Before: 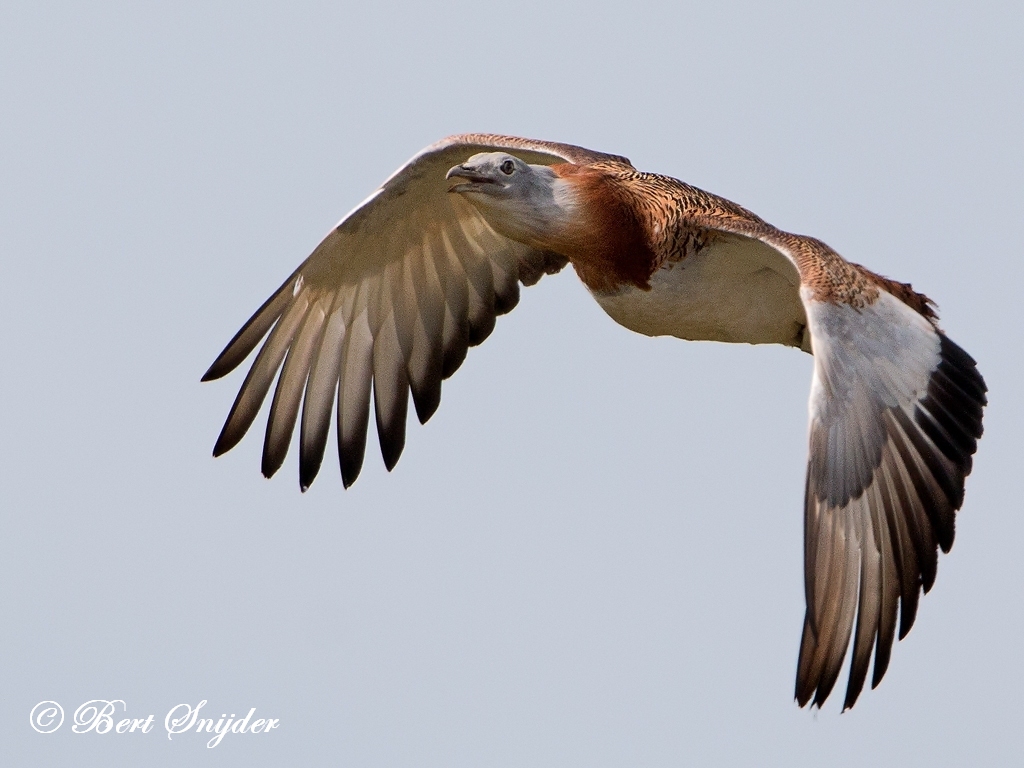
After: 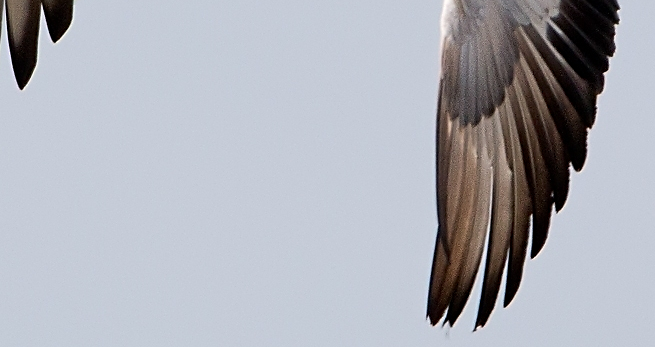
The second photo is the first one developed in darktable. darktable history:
crop and rotate: left 35.945%, top 49.805%, bottom 4.977%
sharpen: on, module defaults
